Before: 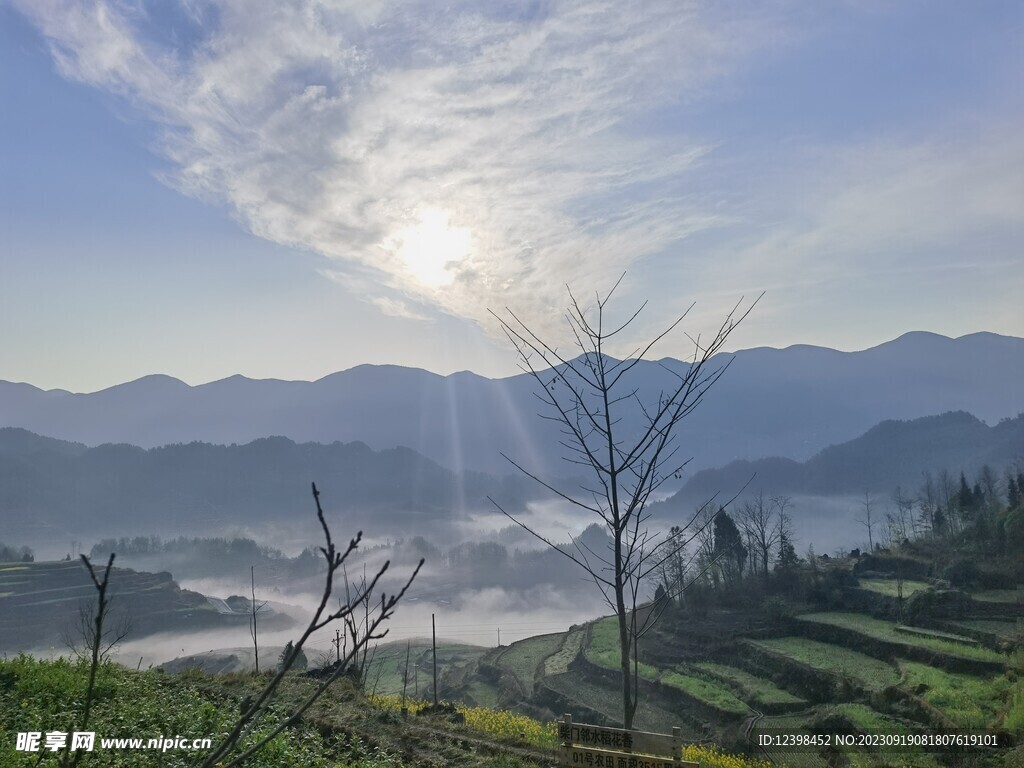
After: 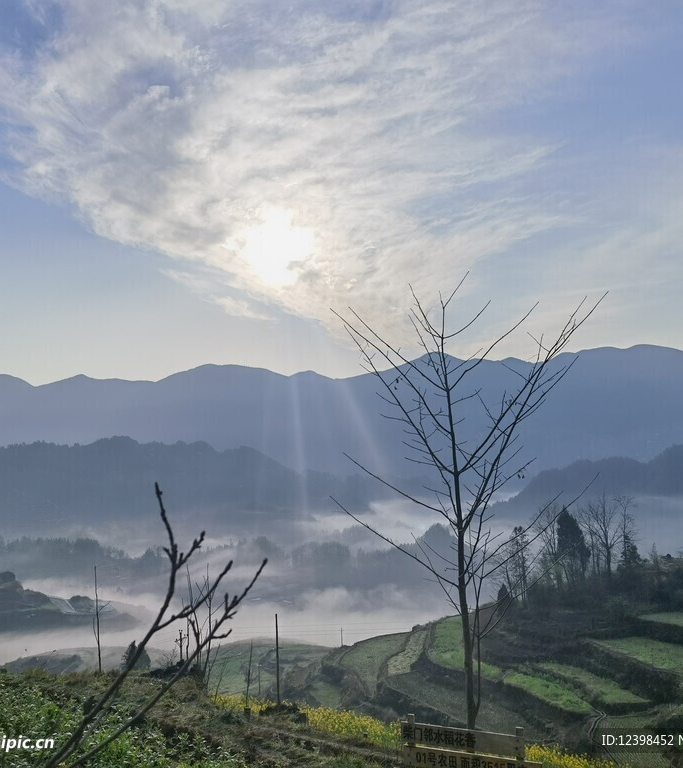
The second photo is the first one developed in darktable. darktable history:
color zones: mix -62.78%
crop: left 15.373%, right 17.898%
